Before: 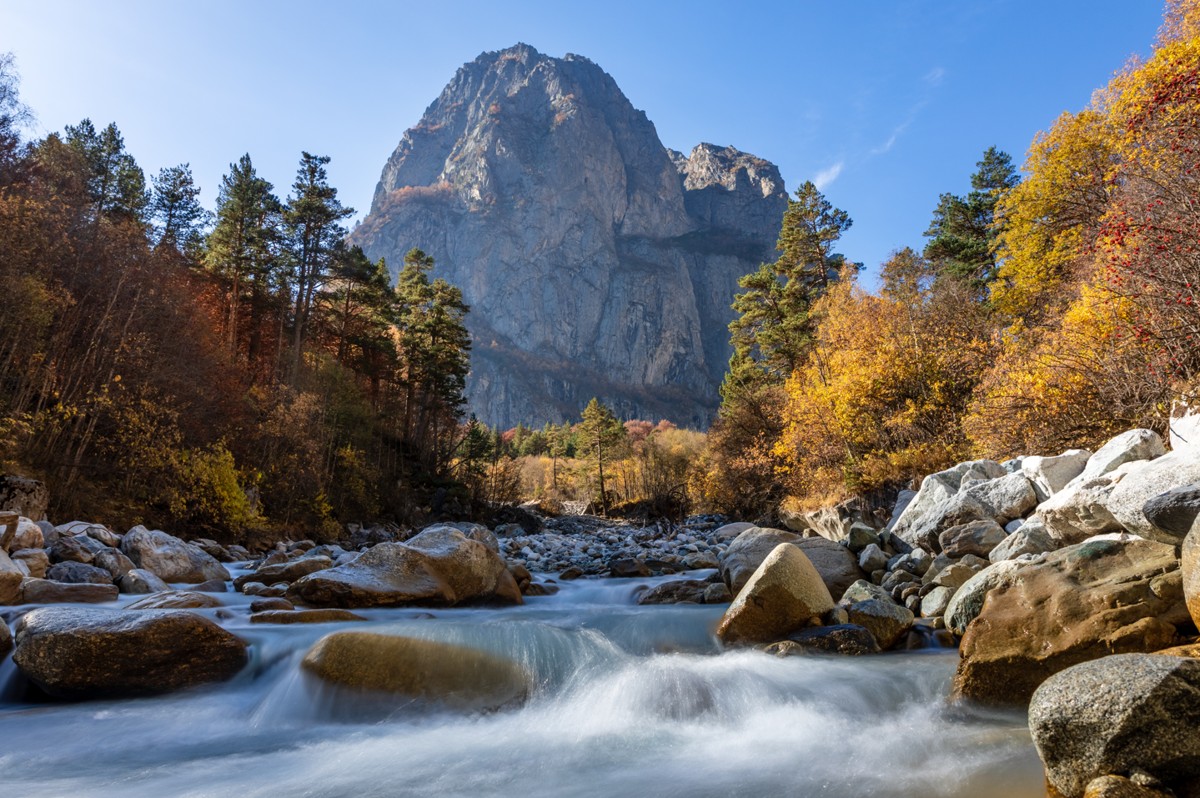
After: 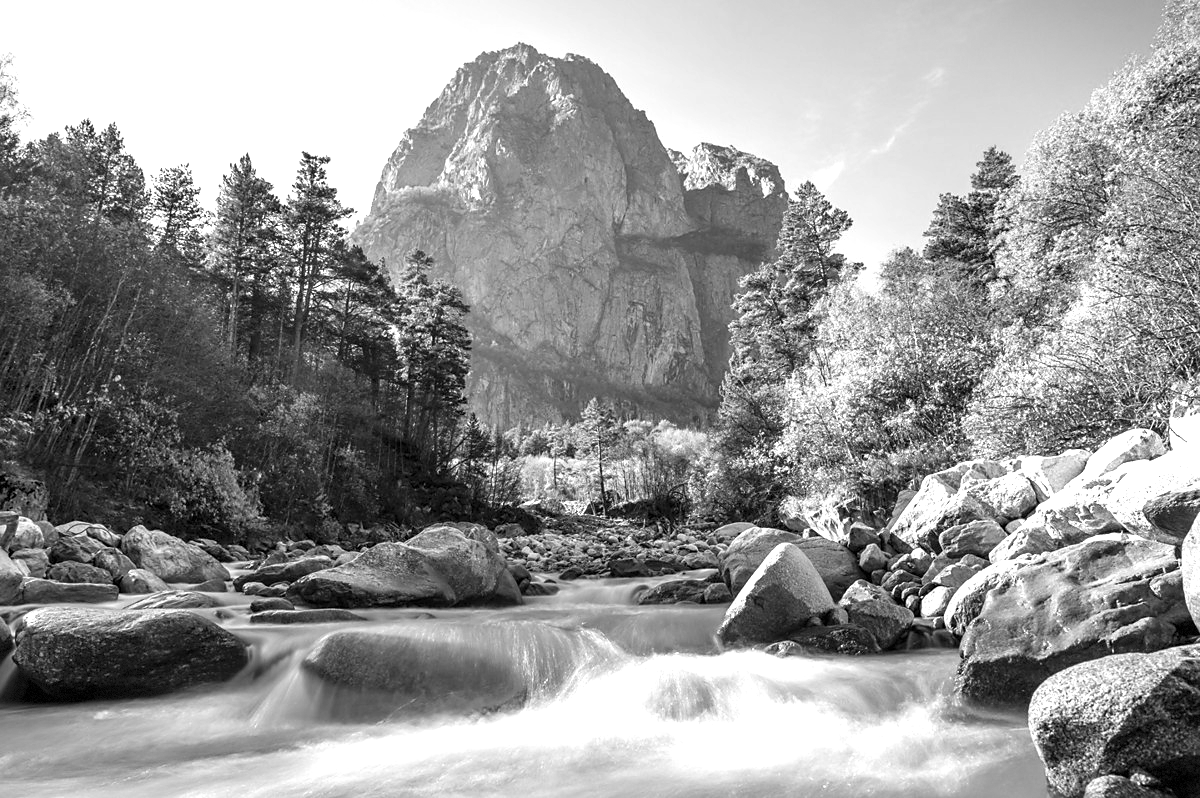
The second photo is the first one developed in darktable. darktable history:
vignetting: fall-off start 100%, brightness -0.406, saturation -0.3, width/height ratio 1.324, dithering 8-bit output, unbound false
exposure: black level correction 0, exposure 1.1 EV, compensate exposure bias true, compensate highlight preservation false
monochrome: on, module defaults
sharpen: radius 1.458, amount 0.398, threshold 1.271
